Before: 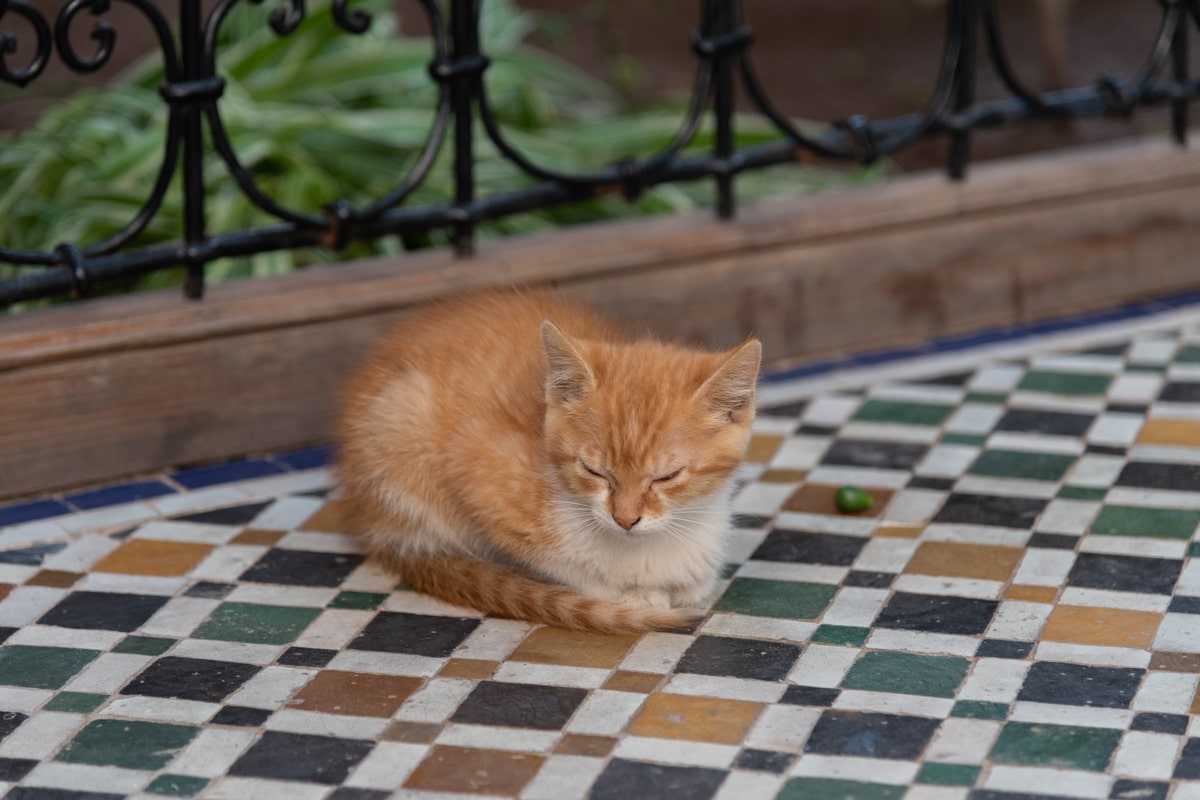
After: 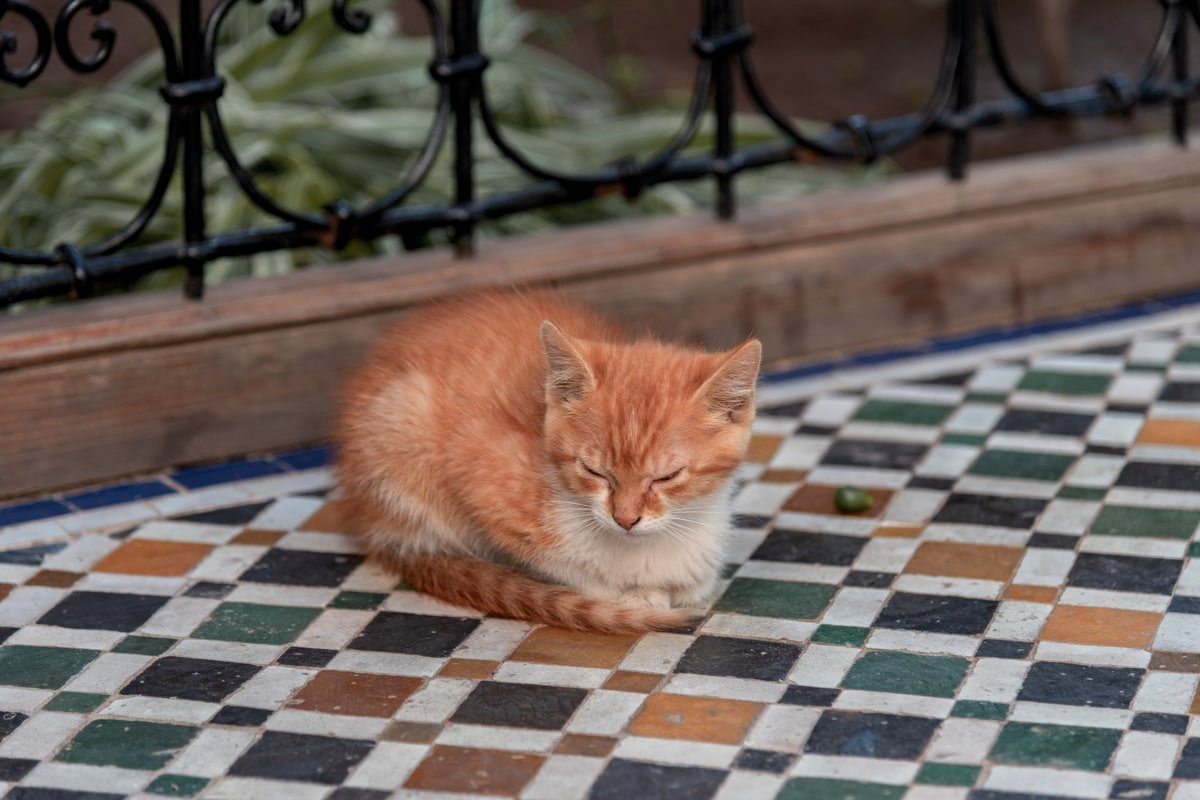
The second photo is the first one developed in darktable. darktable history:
color zones: curves: ch1 [(0.263, 0.53) (0.376, 0.287) (0.487, 0.512) (0.748, 0.547) (1, 0.513)]; ch2 [(0.262, 0.45) (0.751, 0.477)], mix 31.98%
local contrast: on, module defaults
